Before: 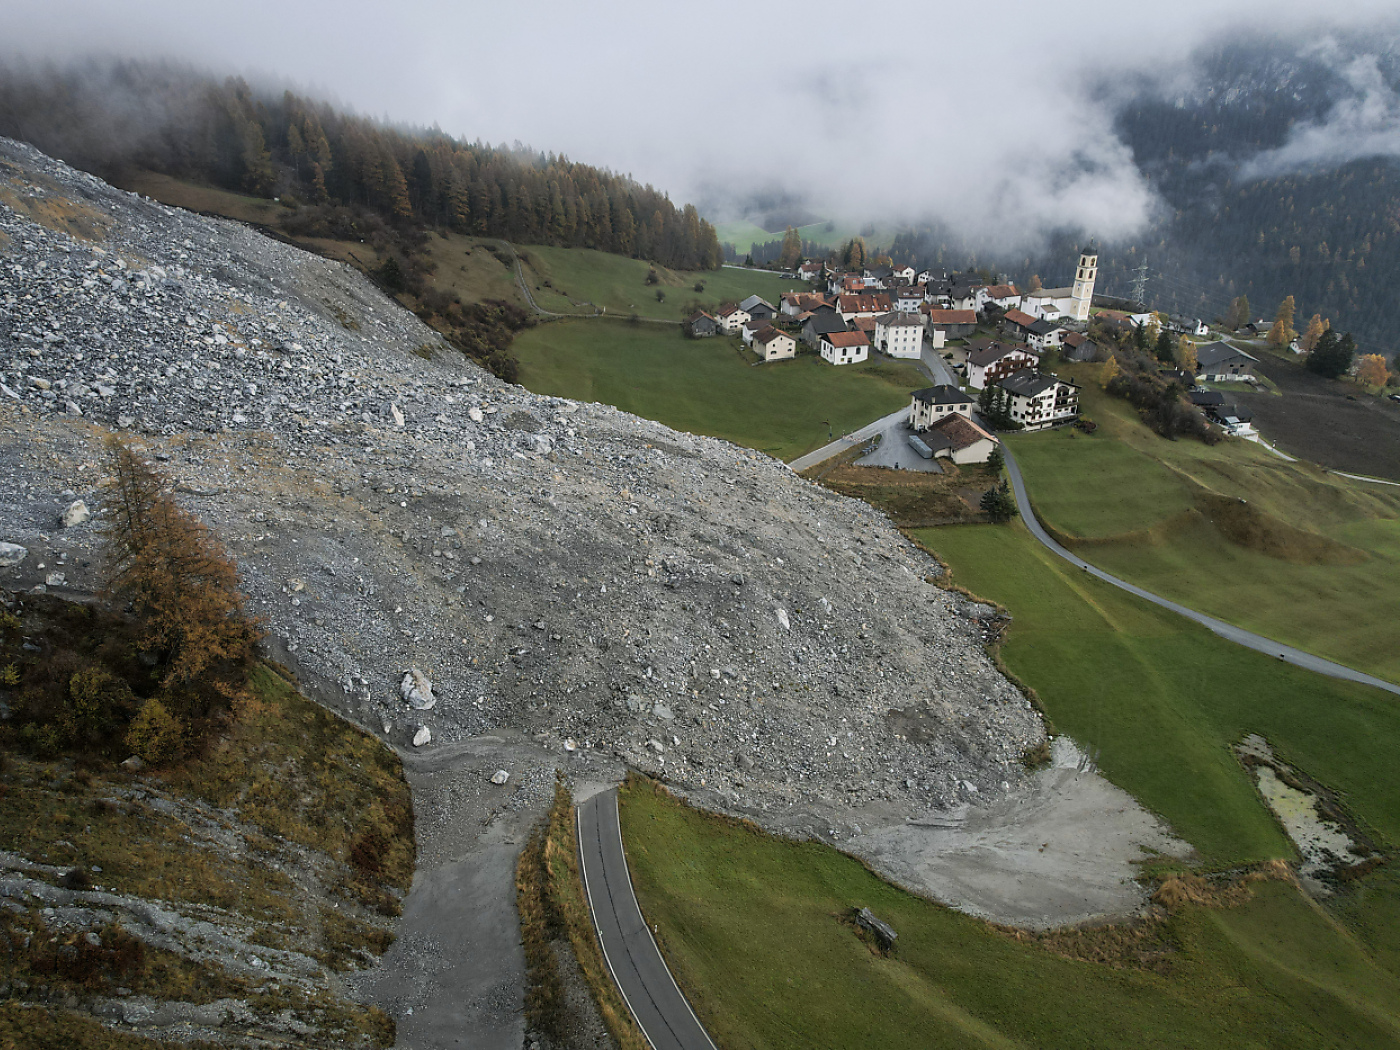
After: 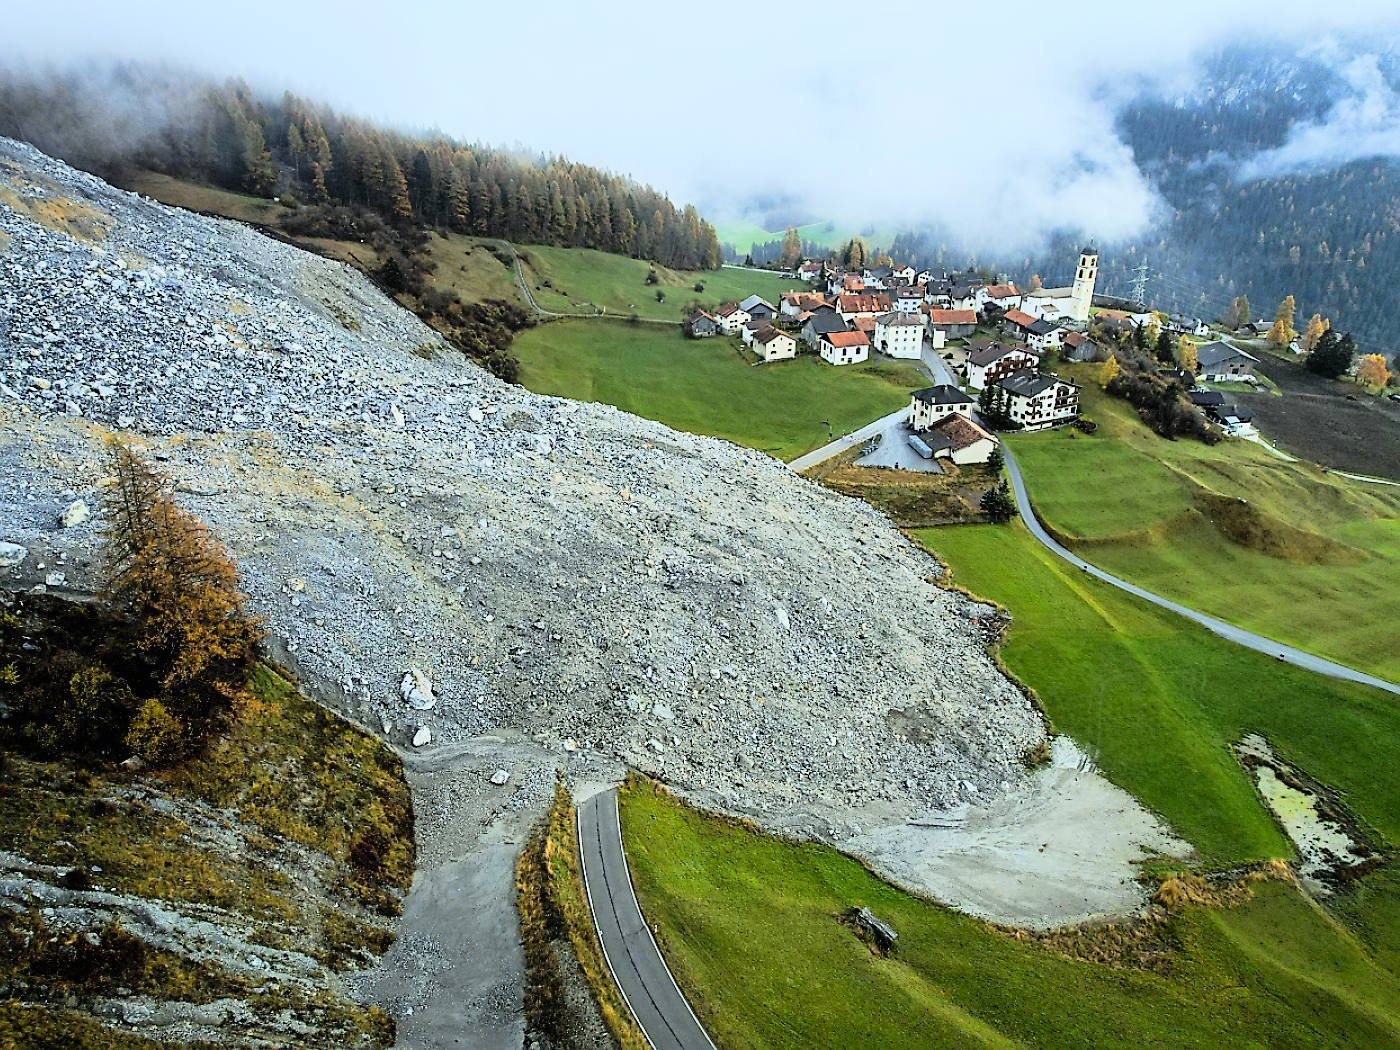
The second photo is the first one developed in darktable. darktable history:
sharpen: on, module defaults
filmic rgb: black relative exposure -5 EV, hardness 2.88, contrast 1.2
white balance: red 0.967, blue 1.049
color correction: highlights a* -4.28, highlights b* 6.53
contrast brightness saturation: contrast 0.2, brightness 0.2, saturation 0.8
exposure: exposure 0.6 EV, compensate highlight preservation false
